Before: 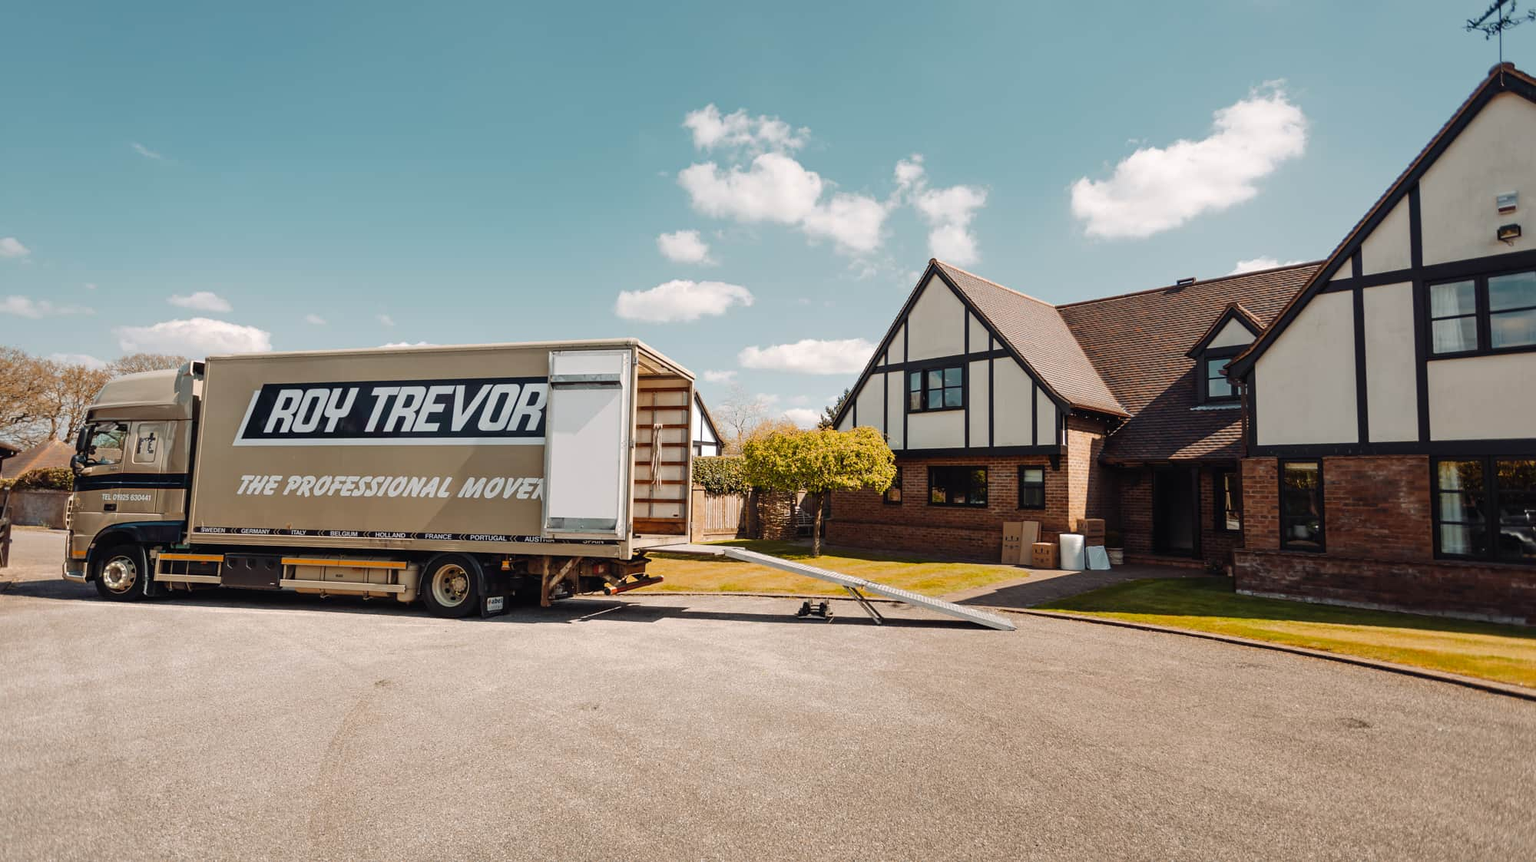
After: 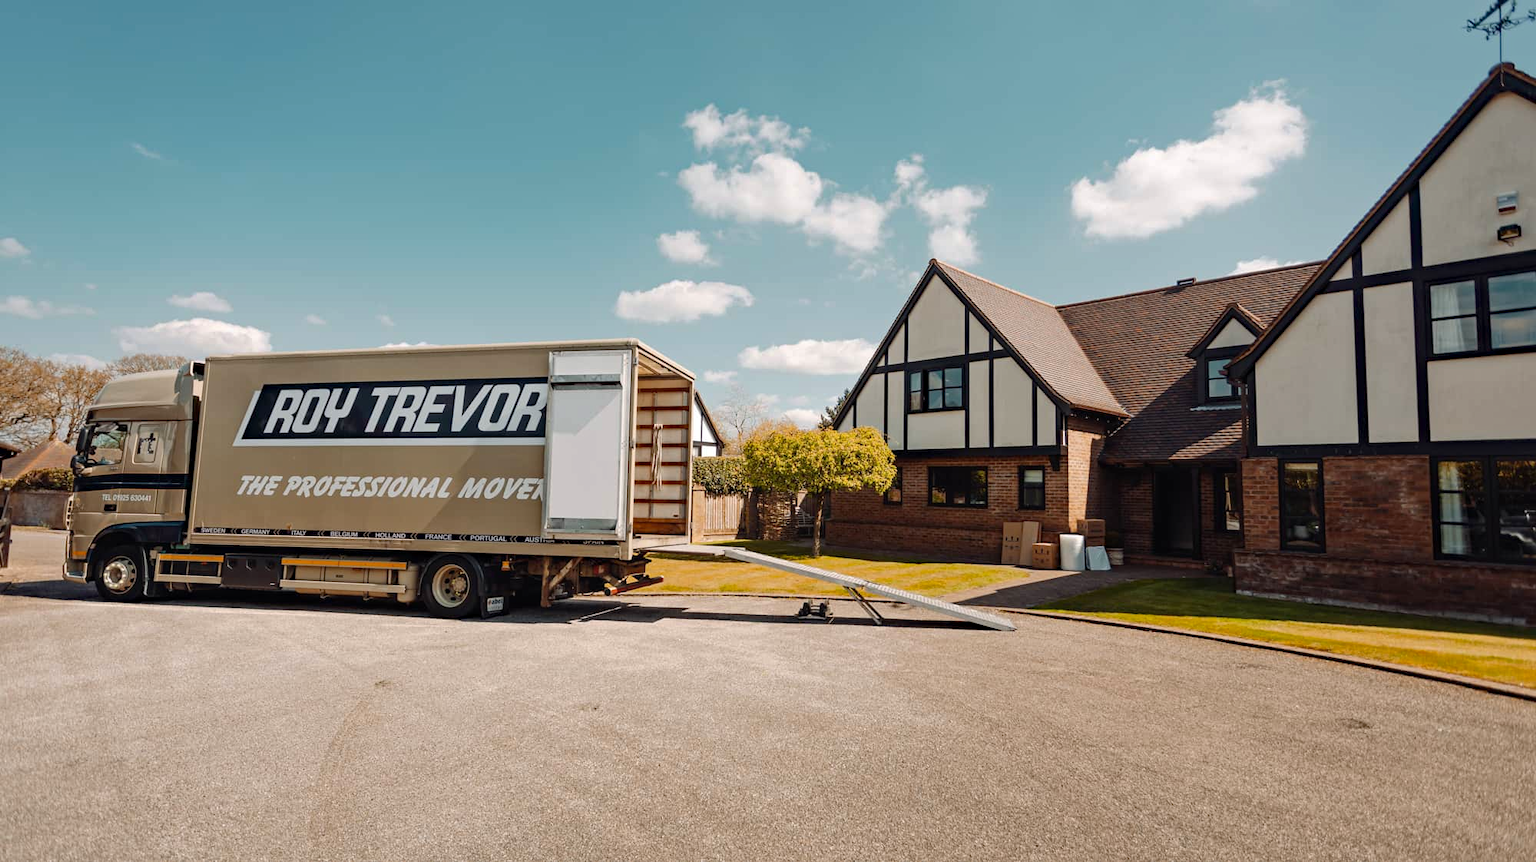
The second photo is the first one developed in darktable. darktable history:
white balance: emerald 1
haze removal: compatibility mode true, adaptive false
